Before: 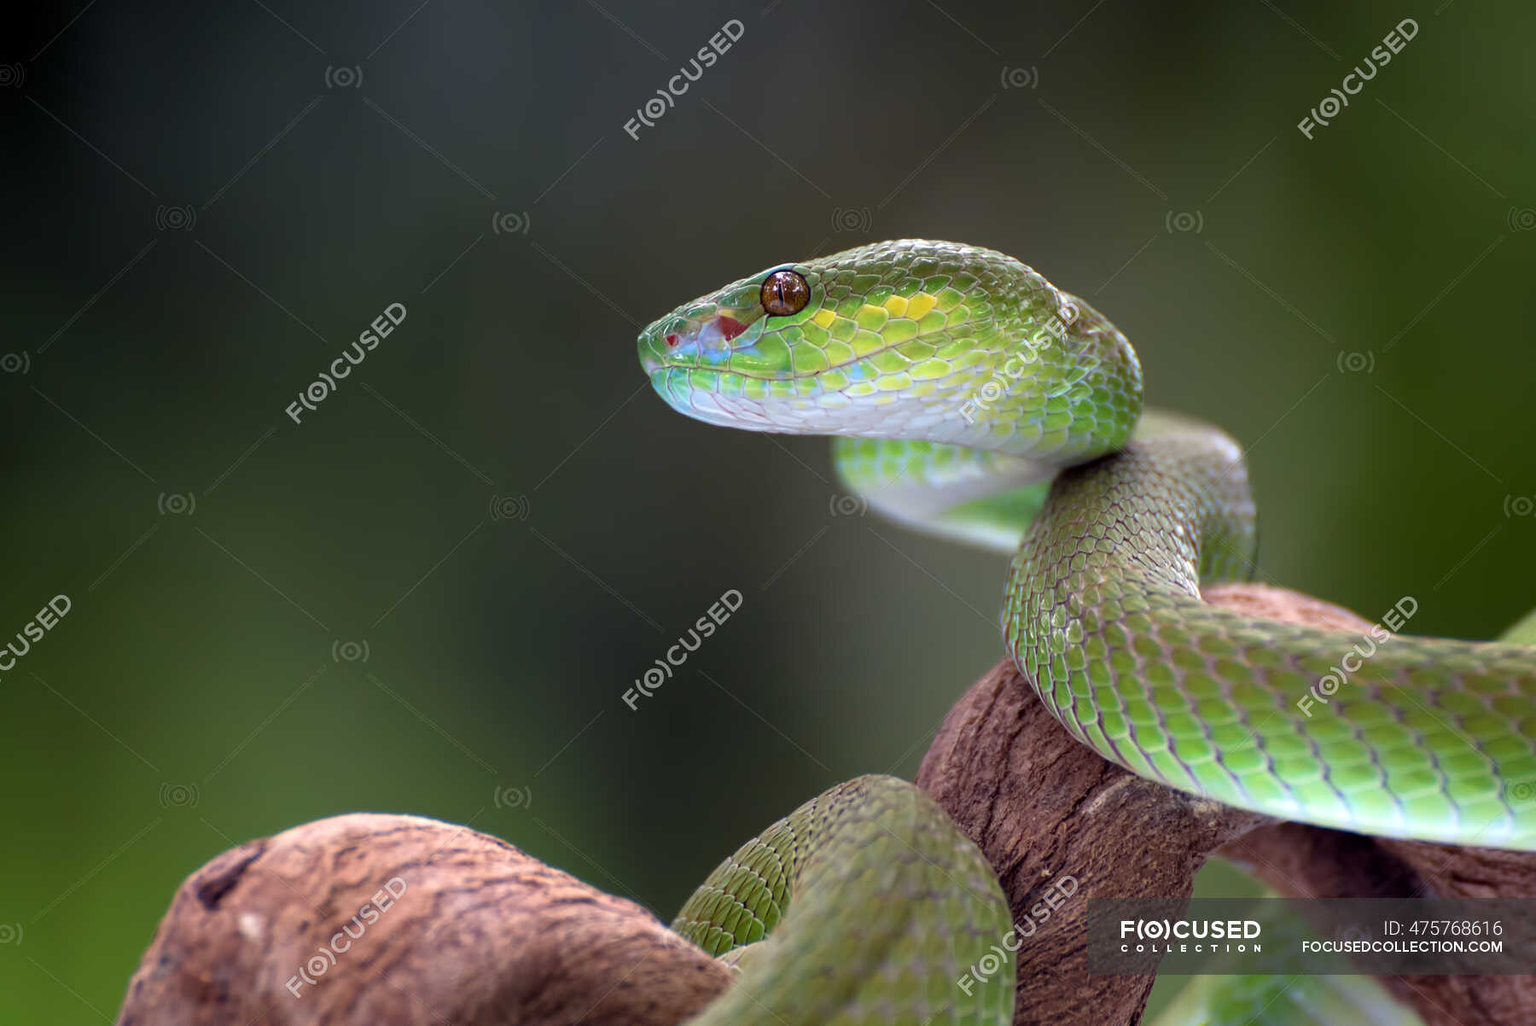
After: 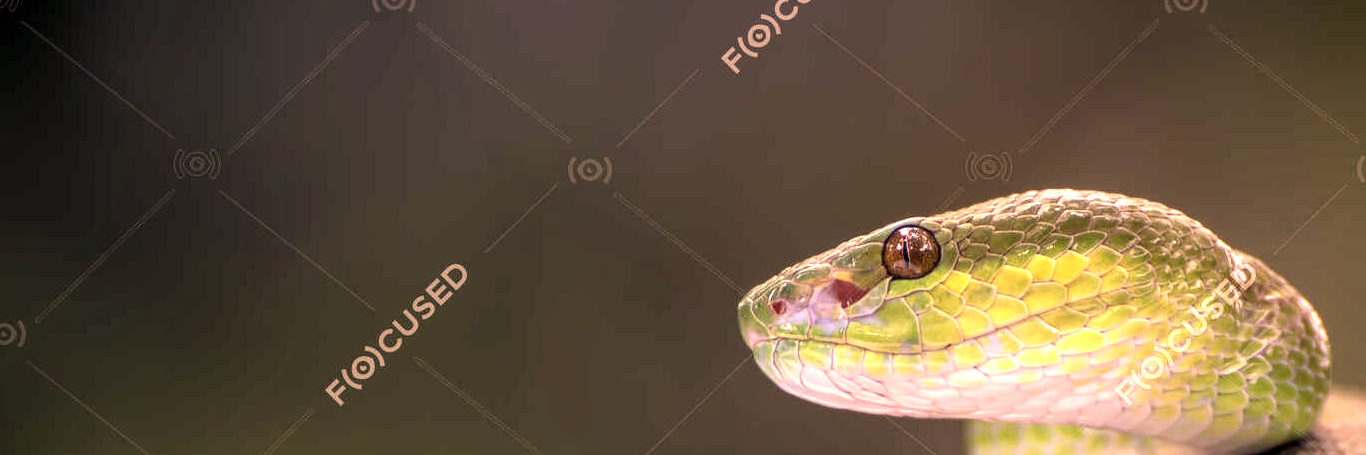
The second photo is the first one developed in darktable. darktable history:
crop: left 0.524%, top 7.635%, right 23.548%, bottom 54.461%
color correction: highlights a* 39.92, highlights b* 39.84, saturation 0.685
exposure: black level correction 0, exposure 0.686 EV, compensate exposure bias true, compensate highlight preservation false
local contrast: on, module defaults
